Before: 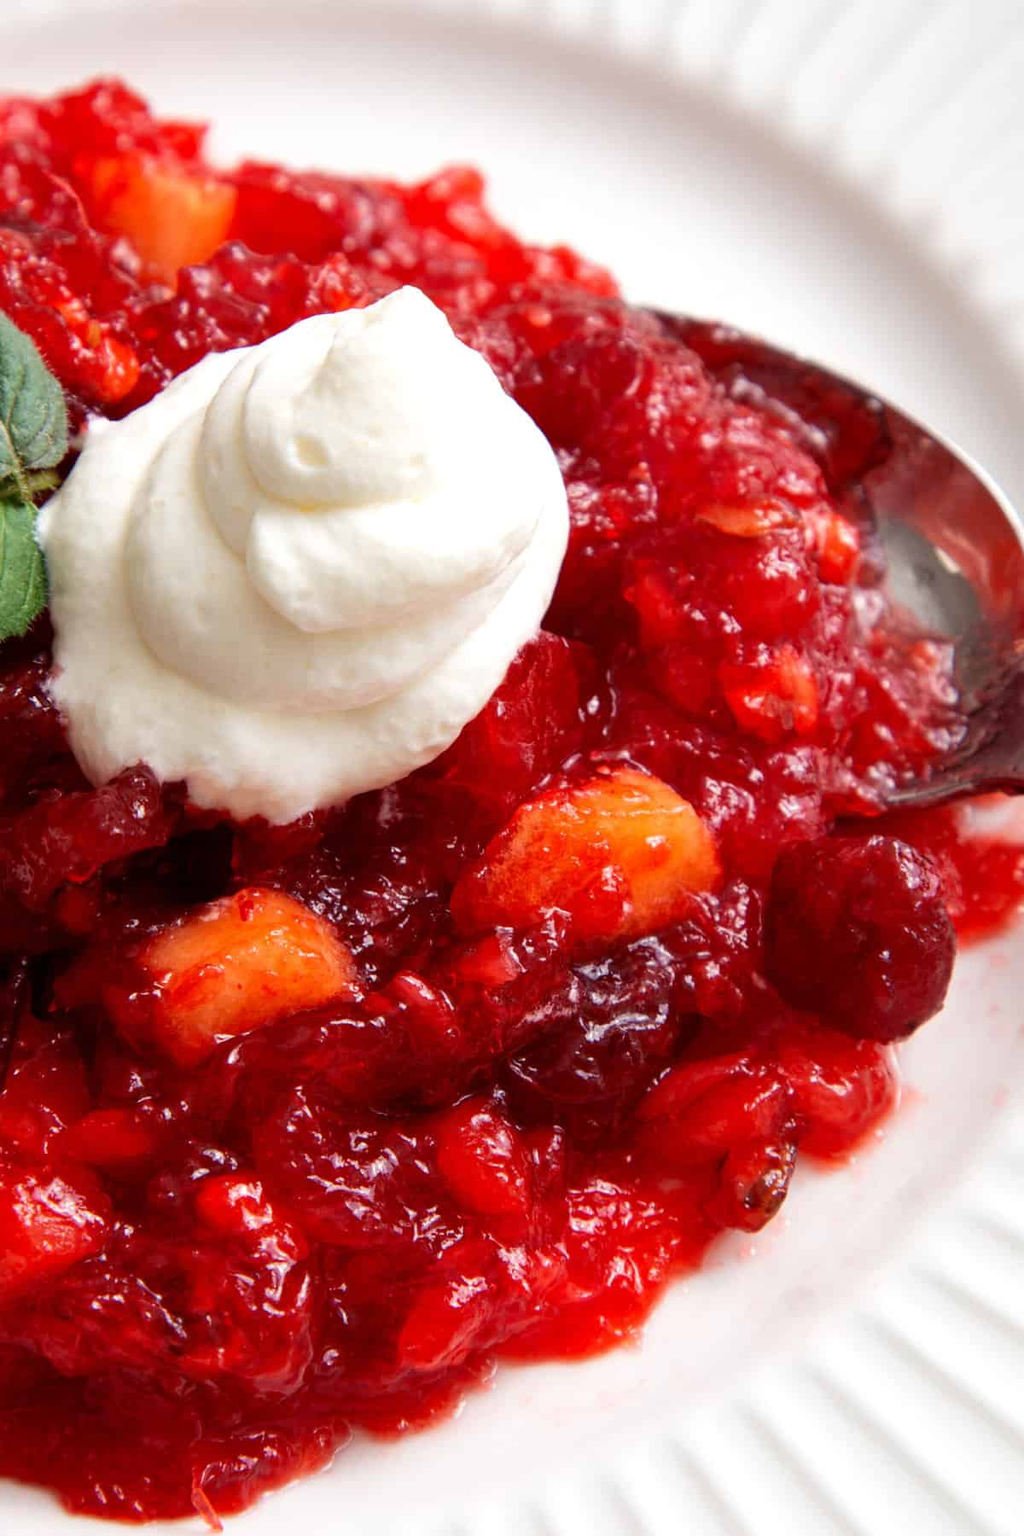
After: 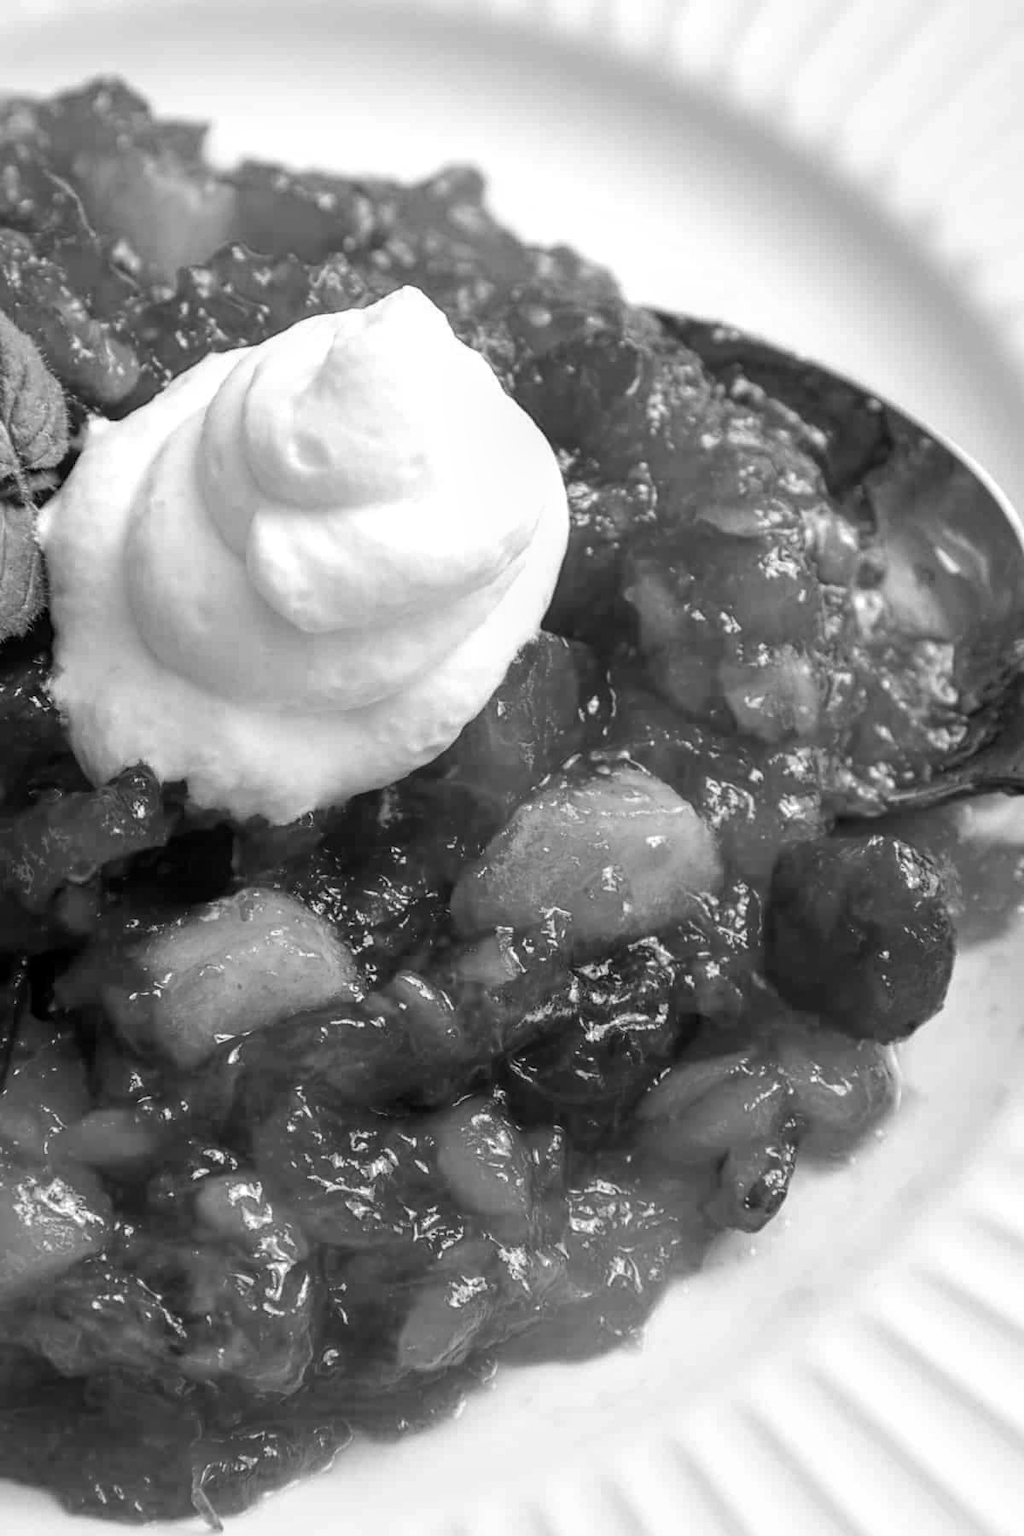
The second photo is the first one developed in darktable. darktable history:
color zones: curves: ch0 [(0.035, 0.242) (0.25, 0.5) (0.384, 0.214) (0.488, 0.255) (0.75, 0.5)]; ch1 [(0.063, 0.379) (0.25, 0.5) (0.354, 0.201) (0.489, 0.085) (0.729, 0.271)]; ch2 [(0.25, 0.5) (0.38, 0.517) (0.442, 0.51) (0.735, 0.456)]
local contrast: on, module defaults
contrast brightness saturation: saturation -1
